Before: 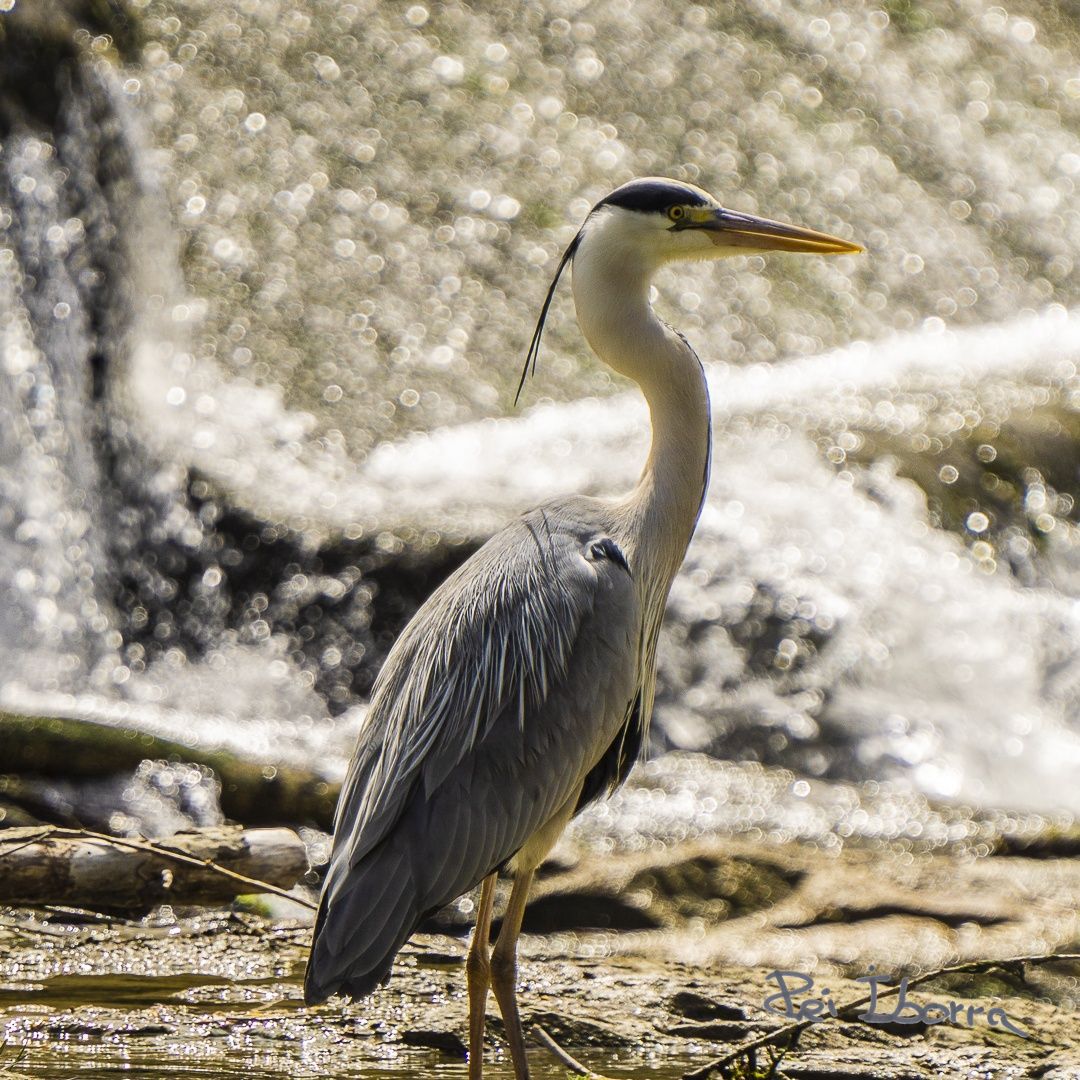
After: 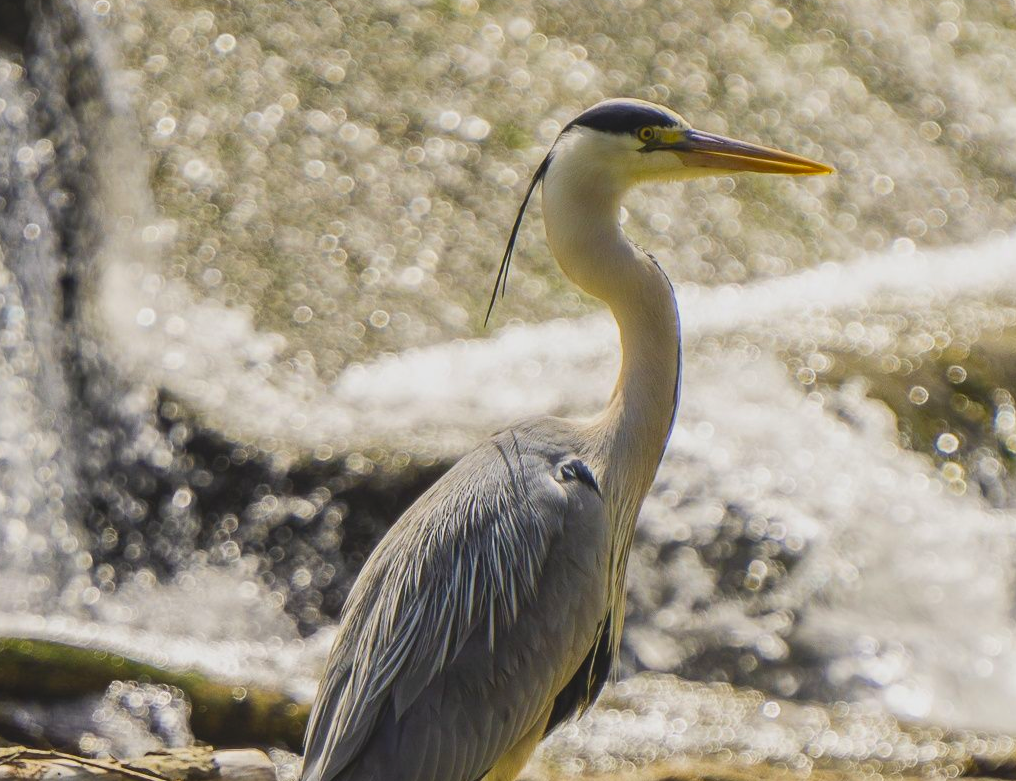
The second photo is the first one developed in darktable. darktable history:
crop: left 2.783%, top 7.323%, right 3.064%, bottom 20.356%
contrast brightness saturation: contrast -0.17, saturation 0.189
